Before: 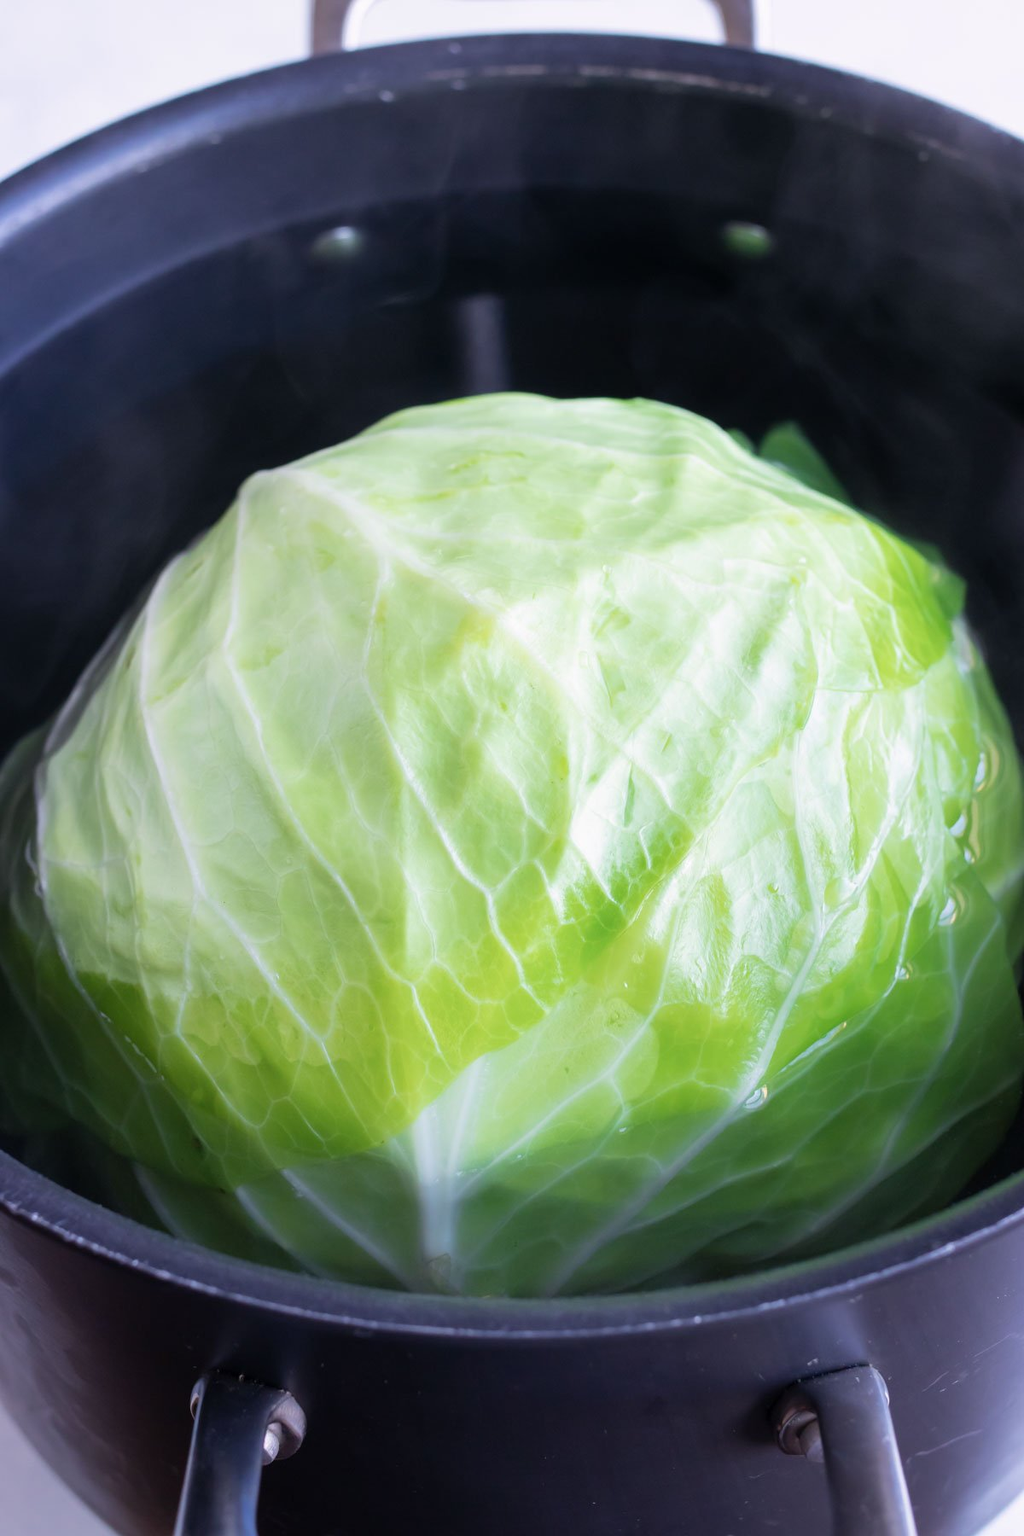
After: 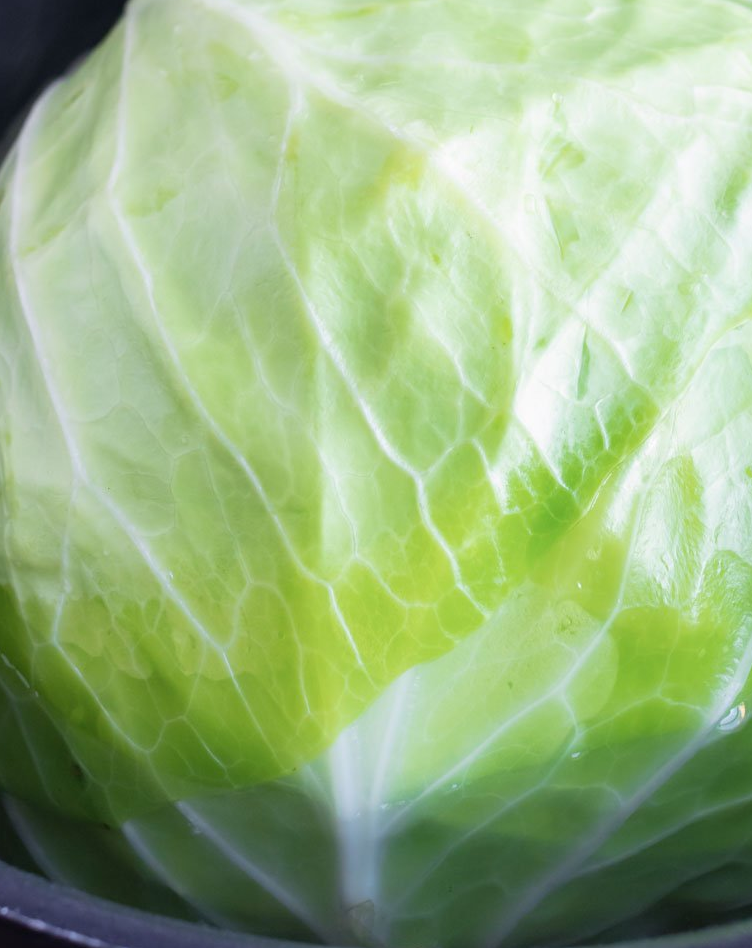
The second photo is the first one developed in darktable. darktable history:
crop: left 12.848%, top 31.617%, right 24.48%, bottom 15.681%
